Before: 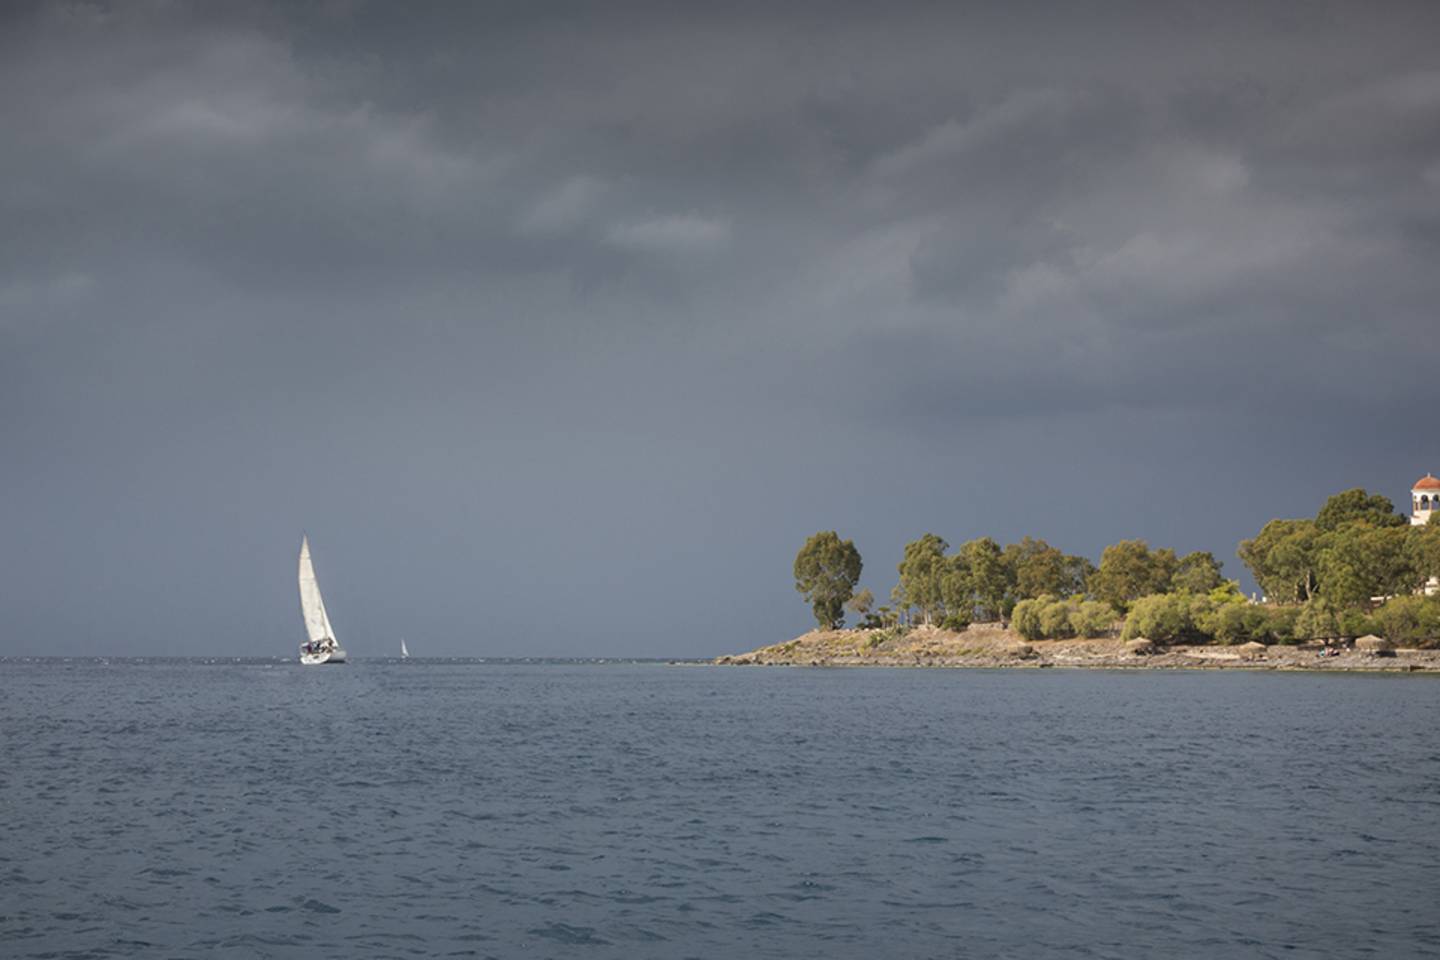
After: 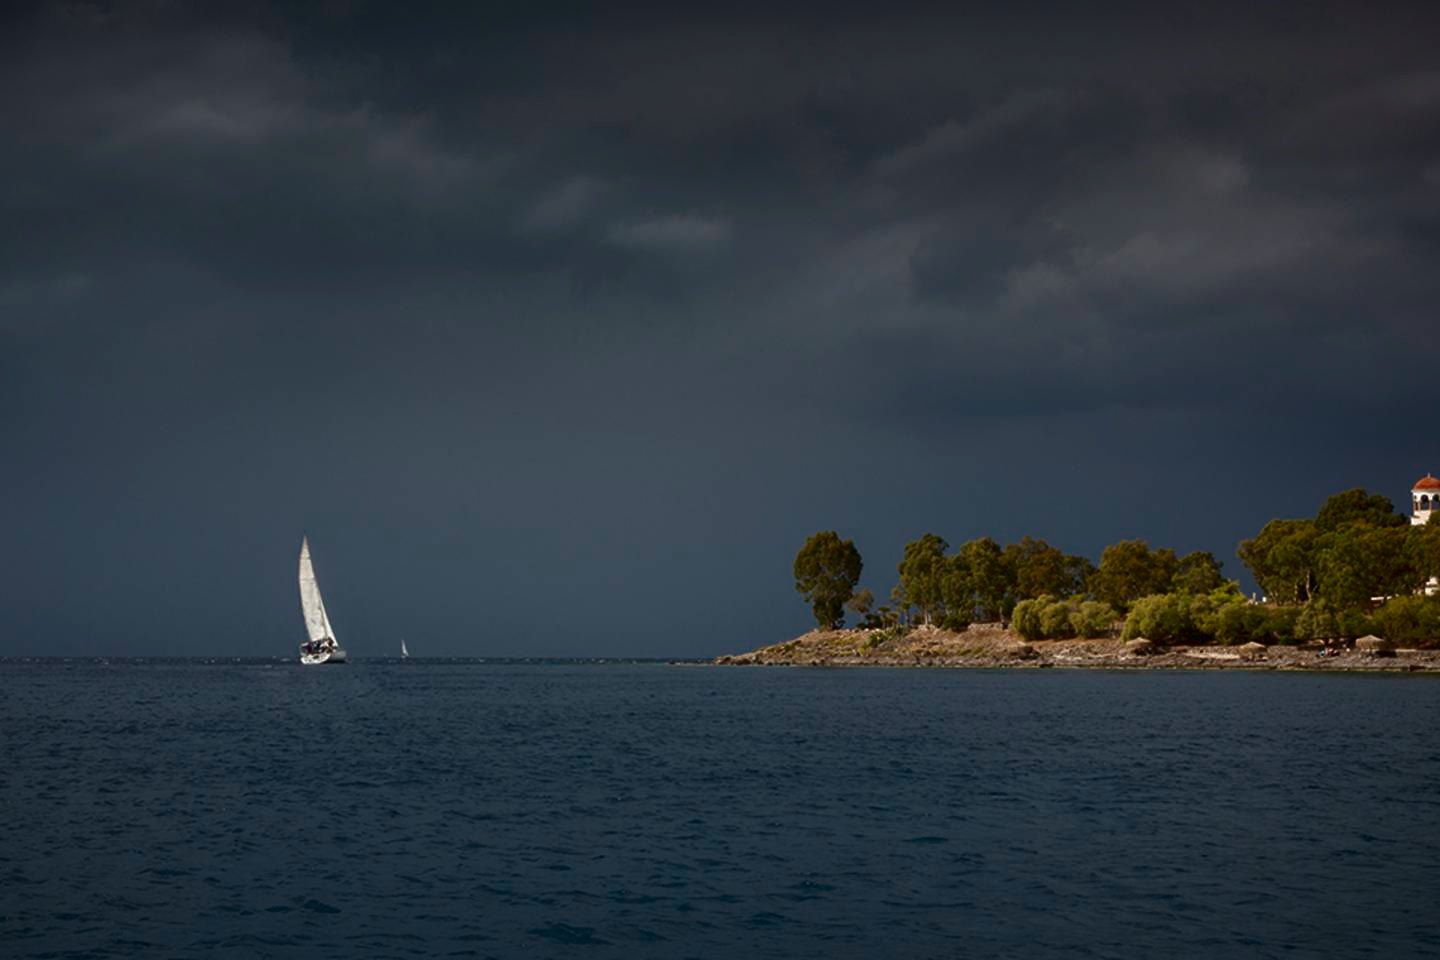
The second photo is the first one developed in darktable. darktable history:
contrast brightness saturation: brightness -0.52
white balance: emerald 1
